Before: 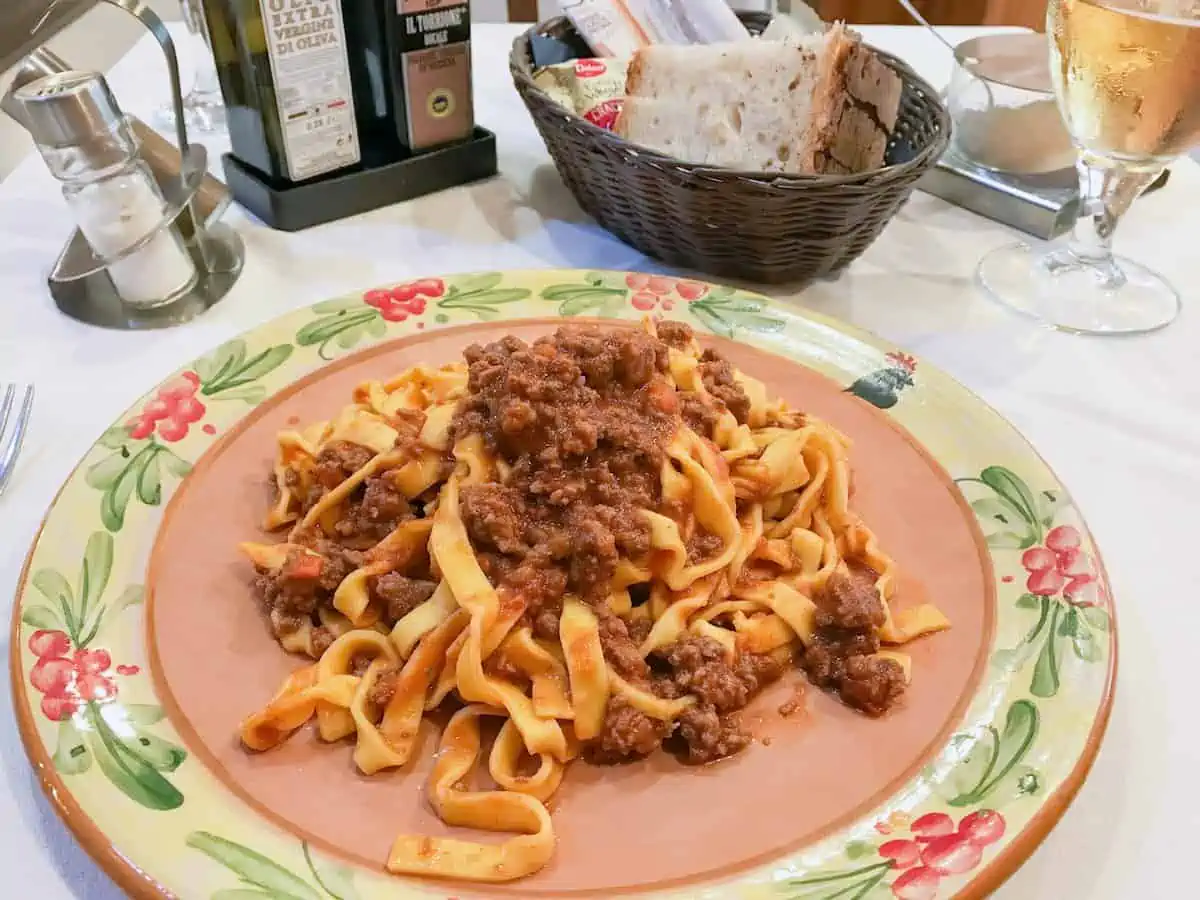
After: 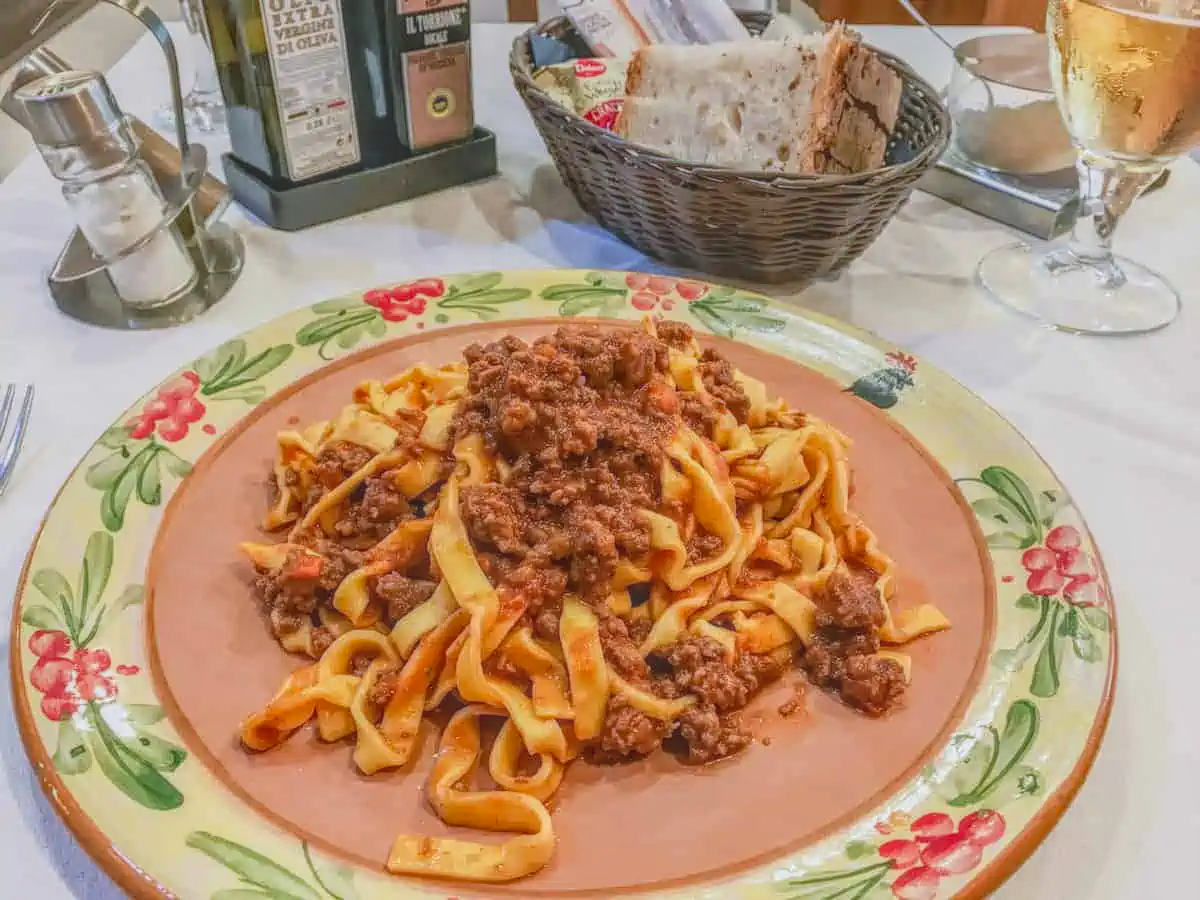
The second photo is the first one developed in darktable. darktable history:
local contrast: highlights 20%, shadows 30%, detail 200%, midtone range 0.2
lowpass: radius 0.1, contrast 0.85, saturation 1.1, unbound 0
base curve: exposure shift 0, preserve colors none
contrast brightness saturation: saturation -0.05
